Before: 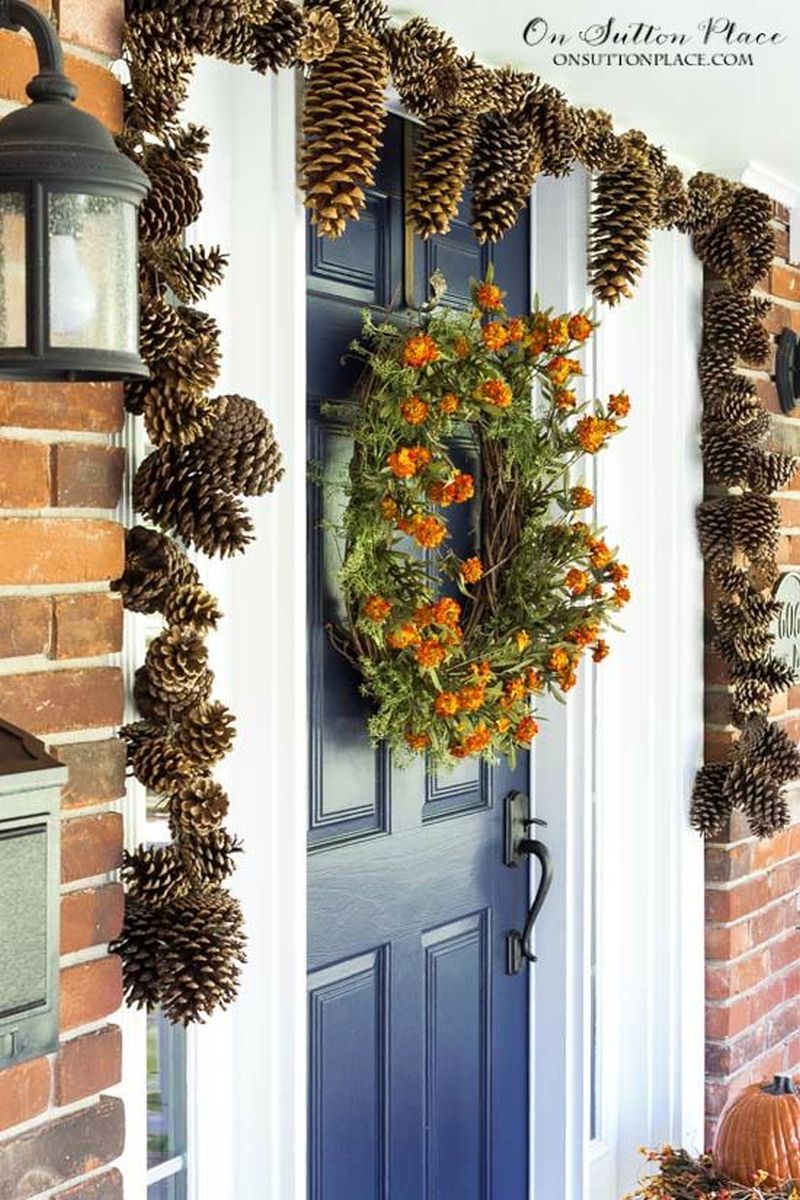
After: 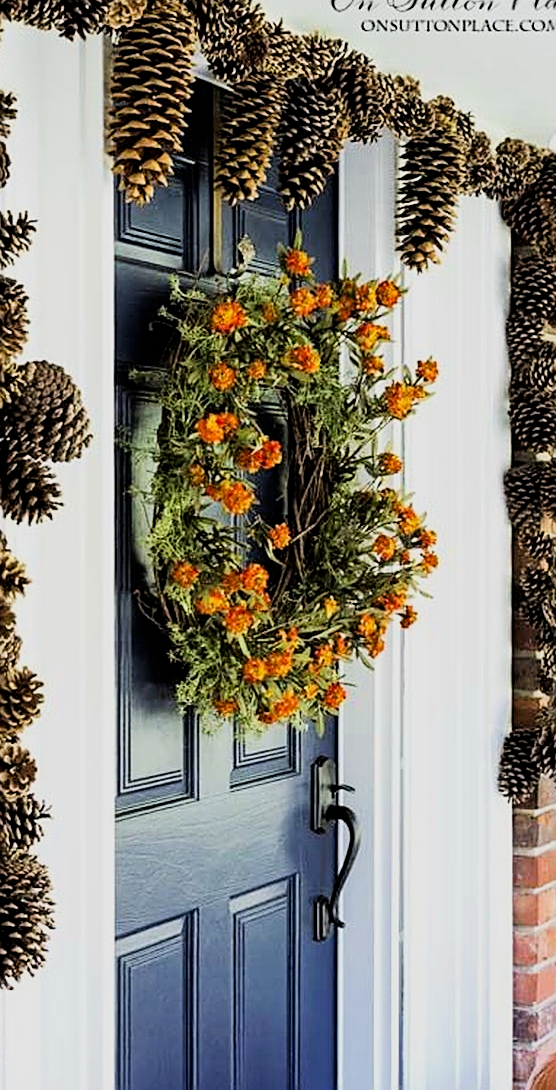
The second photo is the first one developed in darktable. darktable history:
crop and rotate: left 24.034%, top 2.838%, right 6.406%, bottom 6.299%
sharpen: on, module defaults
haze removal: compatibility mode true, adaptive false
color zones: curves: ch1 [(0, 0.525) (0.143, 0.556) (0.286, 0.52) (0.429, 0.5) (0.571, 0.5) (0.714, 0.5) (0.857, 0.503) (1, 0.525)]
filmic rgb: black relative exposure -5 EV, hardness 2.88, contrast 1.3
